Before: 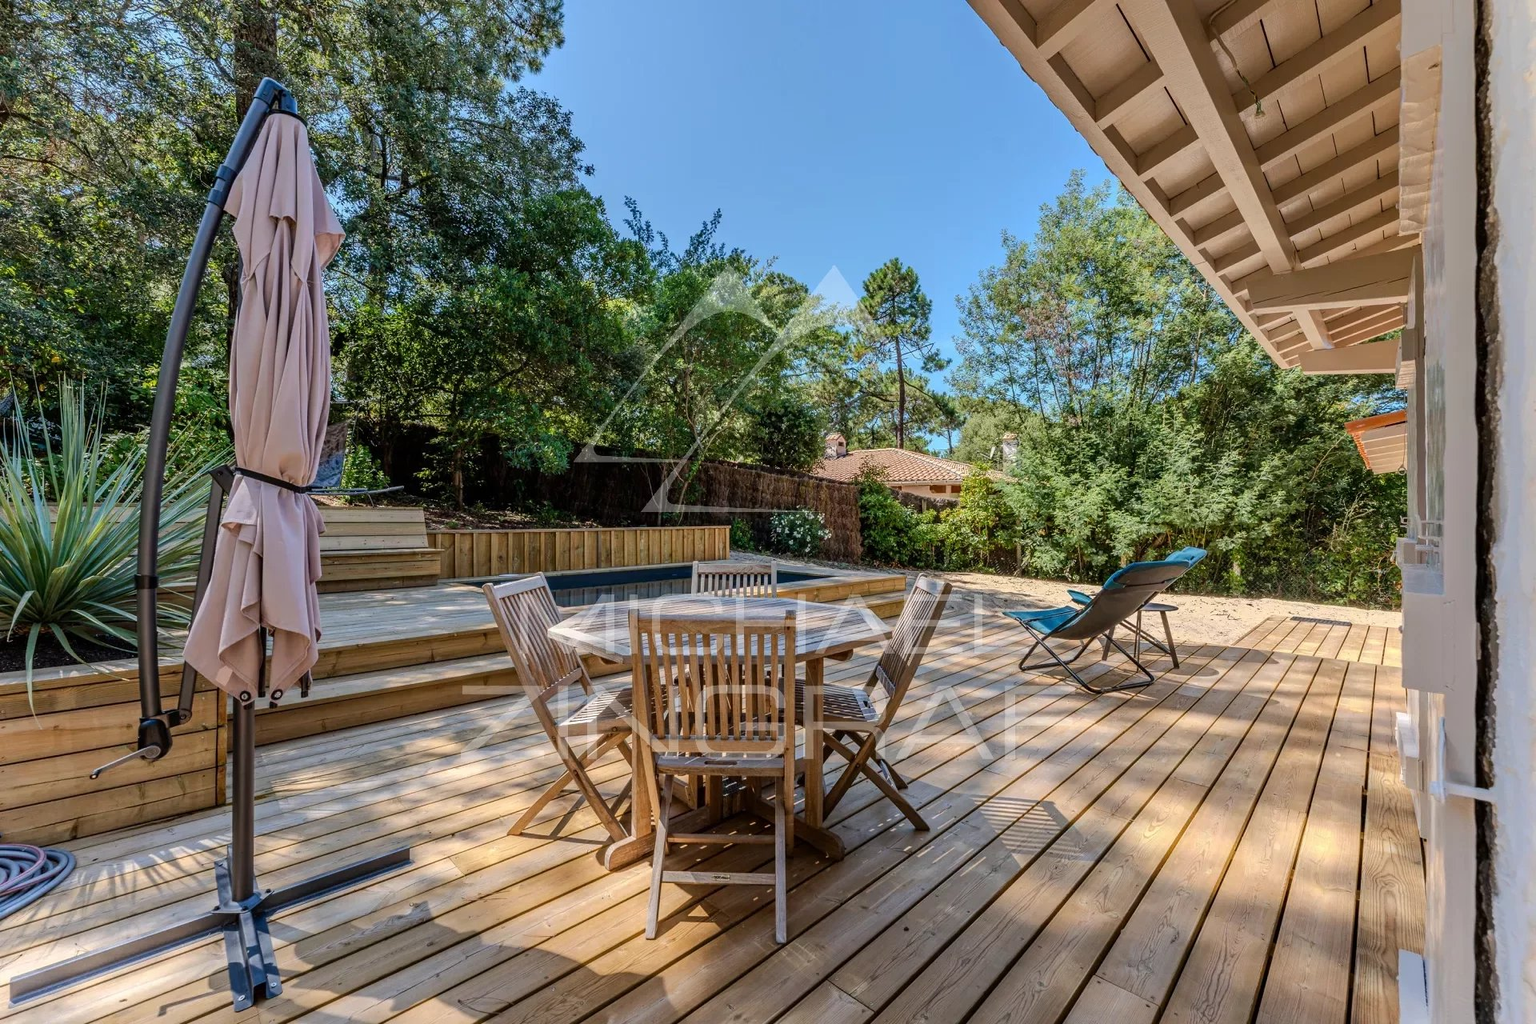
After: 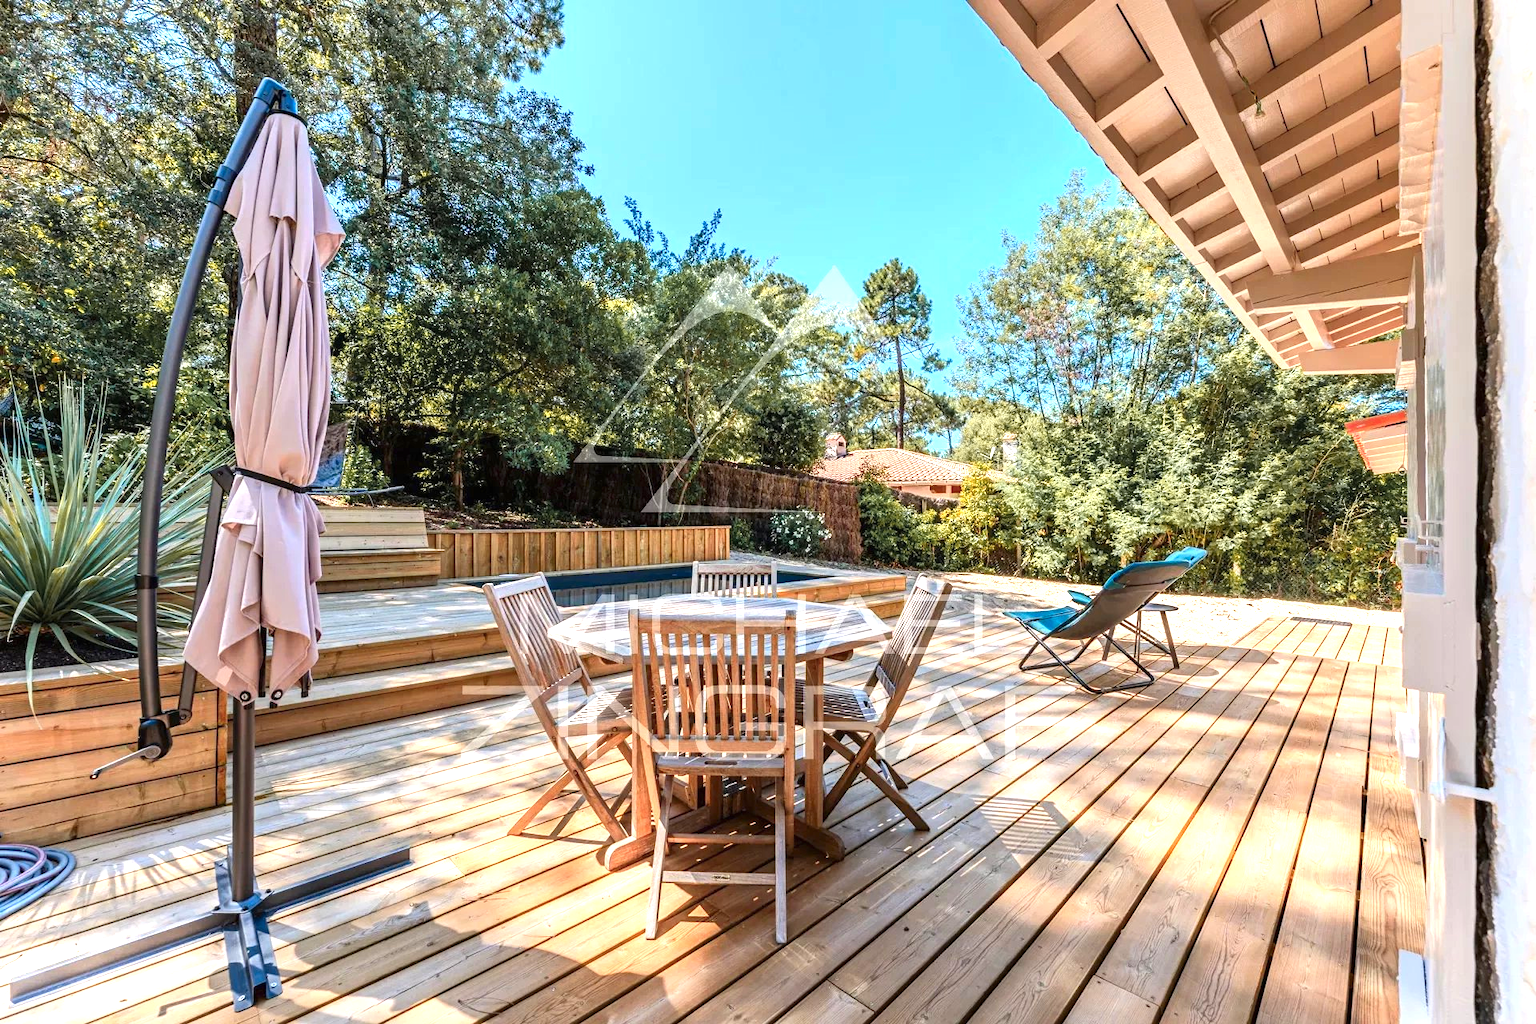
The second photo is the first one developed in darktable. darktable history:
color zones: curves: ch1 [(0.263, 0.53) (0.376, 0.287) (0.487, 0.512) (0.748, 0.547) (1, 0.513)]; ch2 [(0.262, 0.45) (0.751, 0.477)]
exposure: black level correction 0, exposure 1.101 EV, compensate exposure bias true, compensate highlight preservation false
